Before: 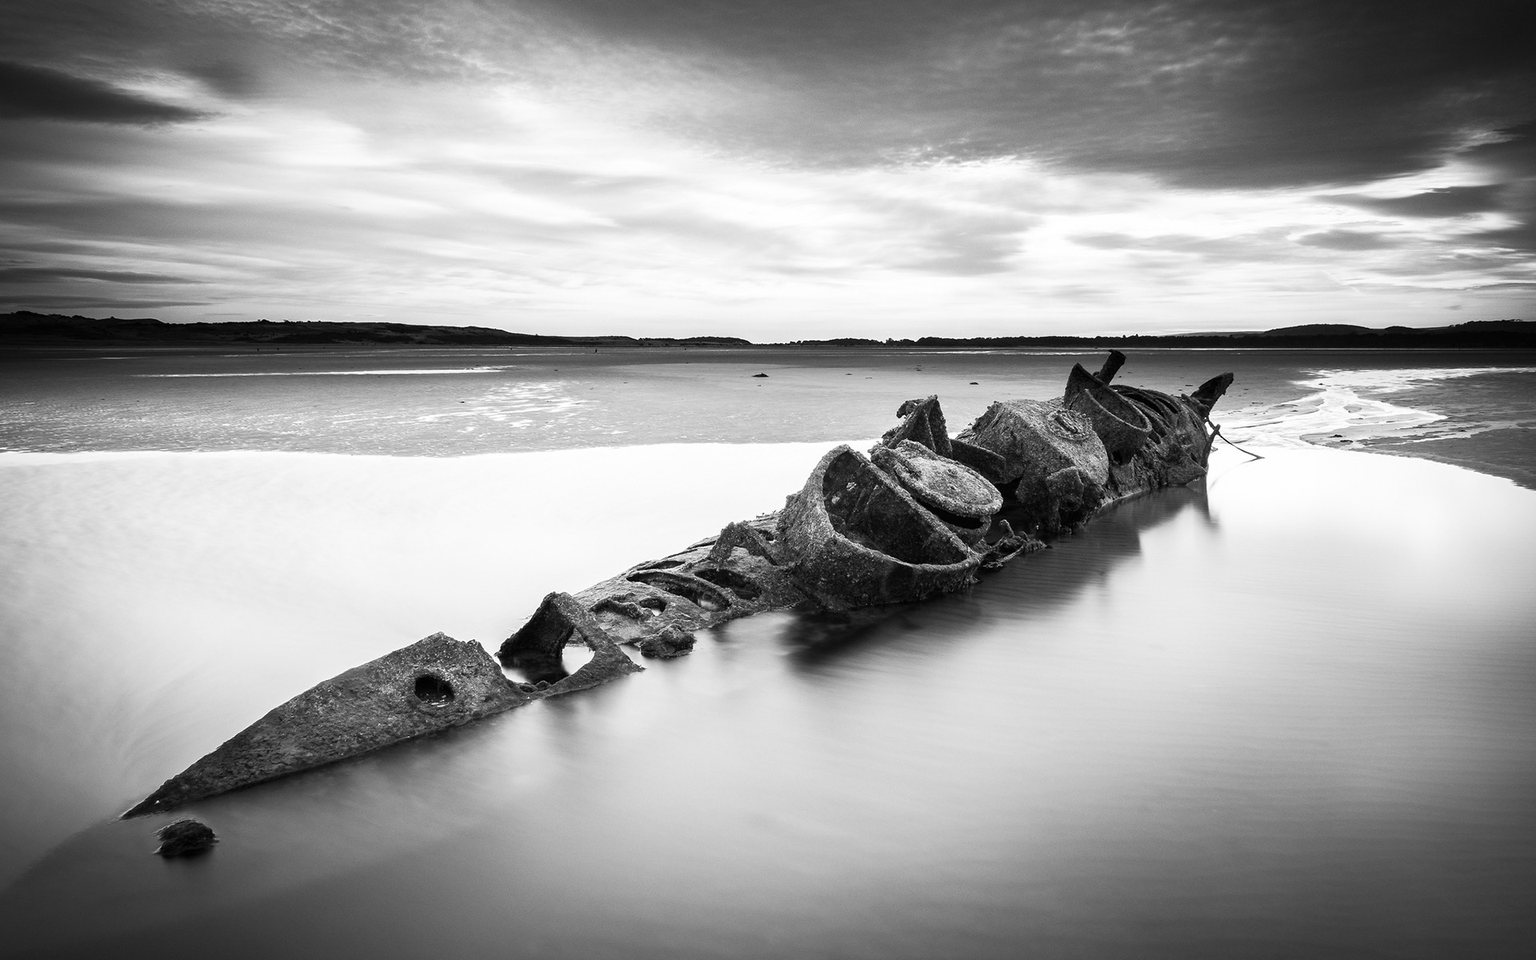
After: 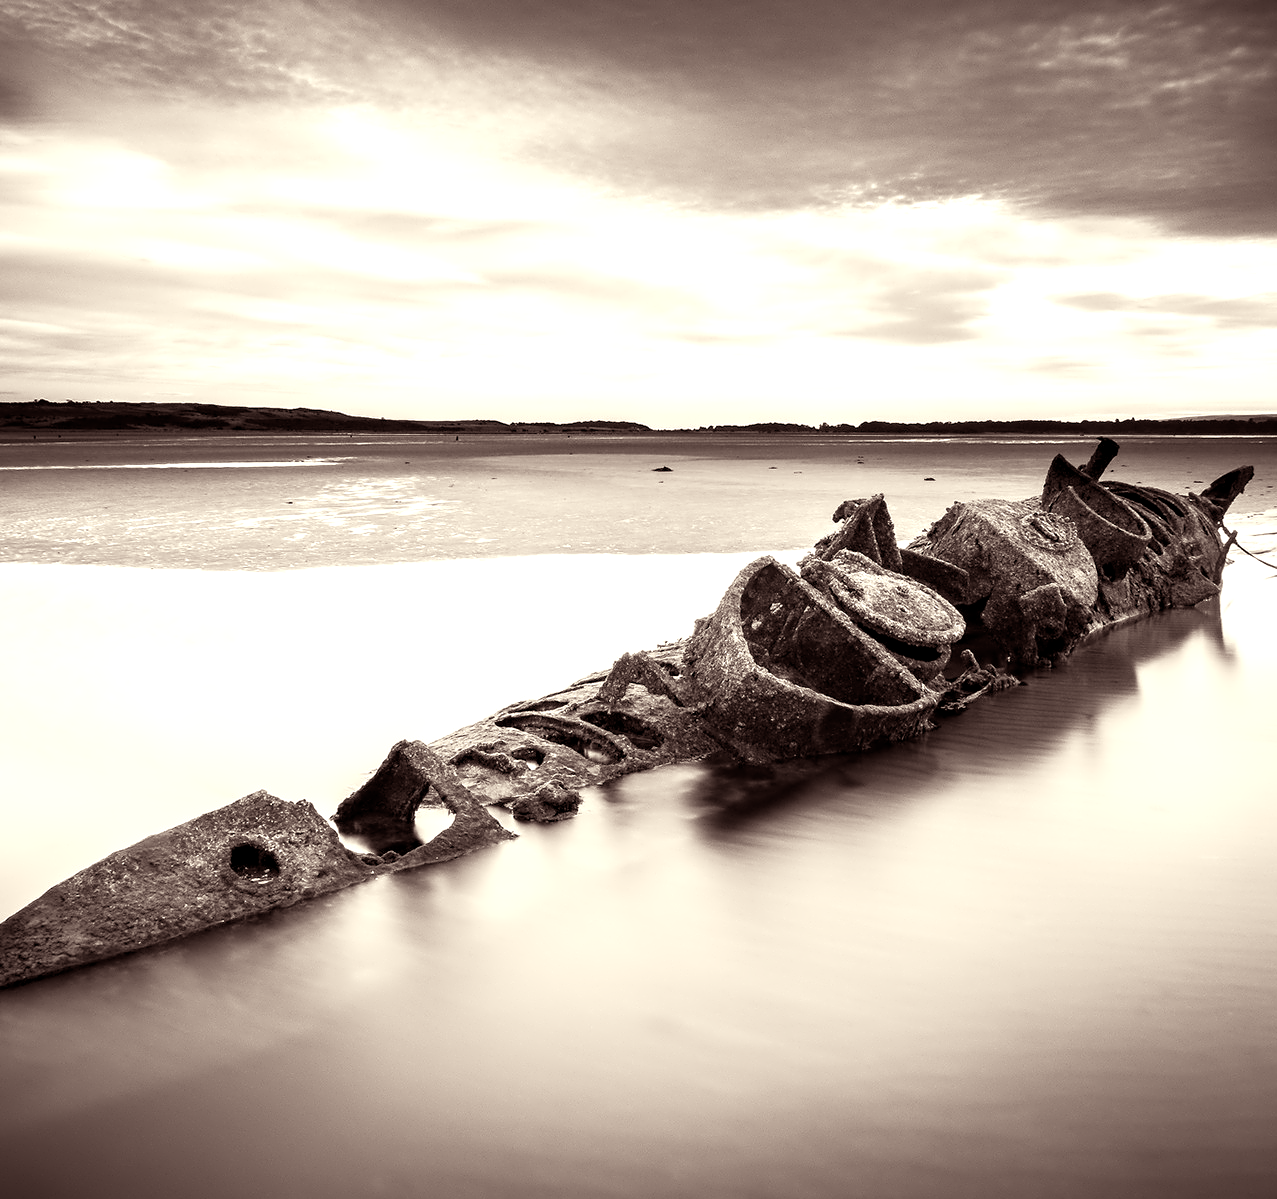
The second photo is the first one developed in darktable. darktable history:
crop and rotate: left 15.012%, right 18.438%
contrast equalizer: y [[0.5, 0.542, 0.583, 0.625, 0.667, 0.708], [0.5 ×6], [0.5 ×6], [0, 0.033, 0.067, 0.1, 0.133, 0.167], [0, 0.05, 0.1, 0.15, 0.2, 0.25]], mix 0.311
color balance rgb: power › chroma 1.545%, power › hue 28.02°, highlights gain › chroma 2.029%, highlights gain › hue 74.15°, perceptual saturation grading › global saturation 36.211%, perceptual saturation grading › shadows 34.648%, global vibrance 24.634%
tone equalizer: -8 EV -0.411 EV, -7 EV -0.407 EV, -6 EV -0.356 EV, -5 EV -0.238 EV, -3 EV 0.215 EV, -2 EV 0.323 EV, -1 EV 0.391 EV, +0 EV 0.394 EV
